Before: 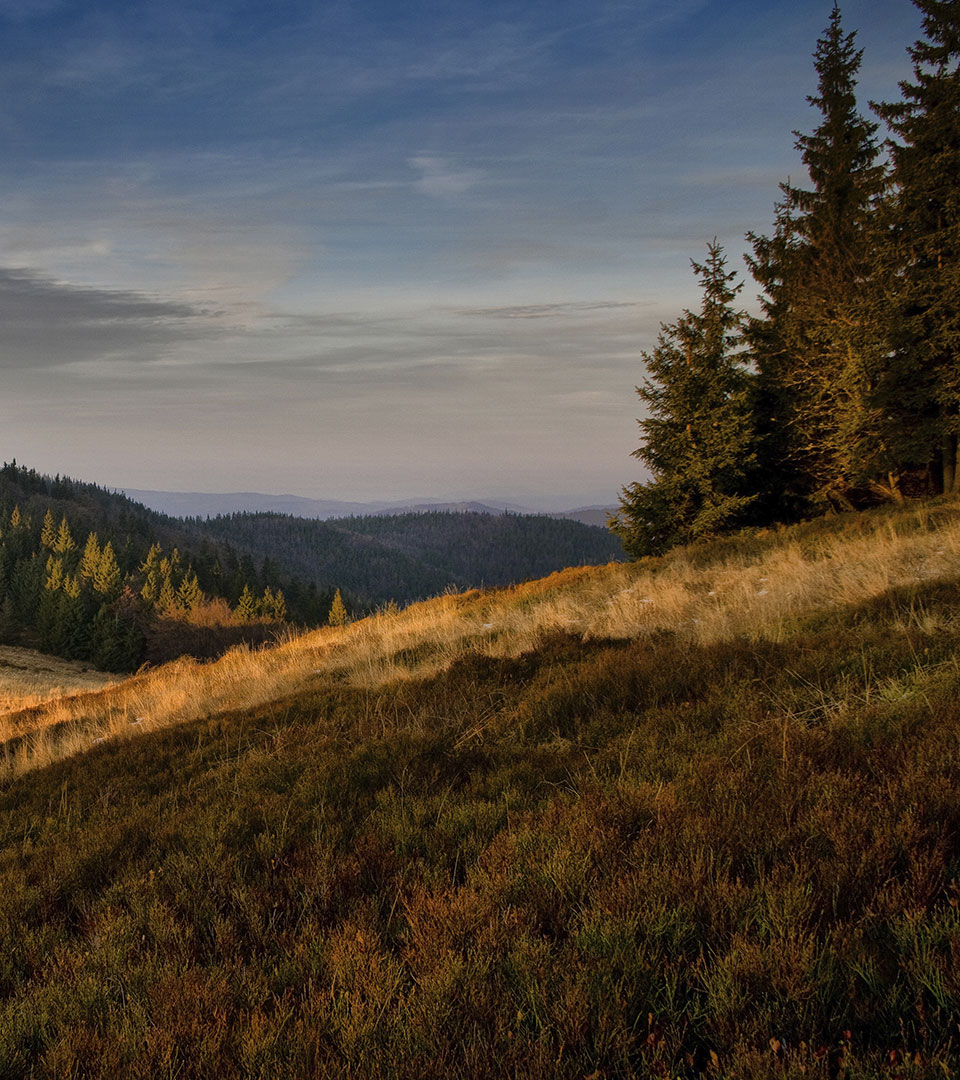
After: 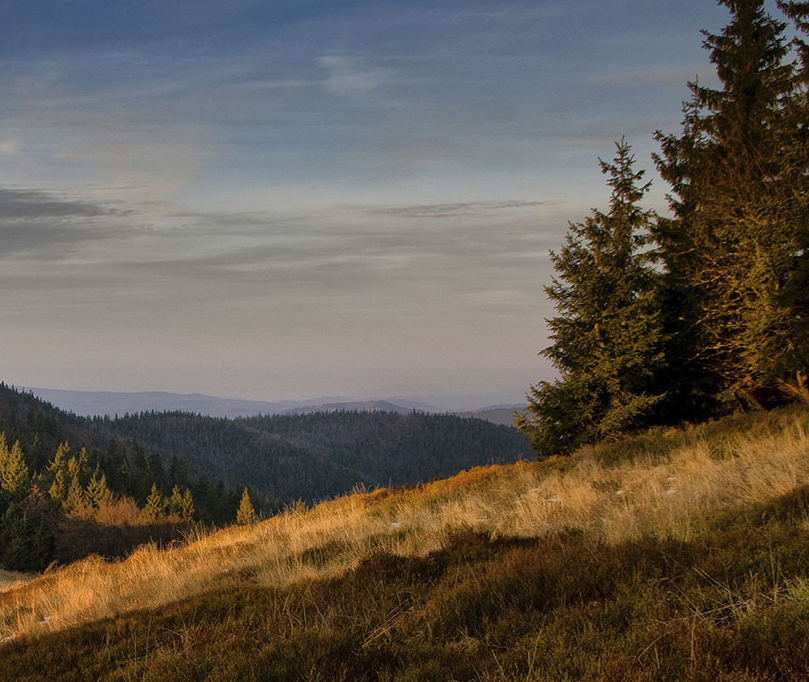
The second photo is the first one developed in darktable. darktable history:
crop and rotate: left 9.686%, top 9.42%, right 6.03%, bottom 27.411%
